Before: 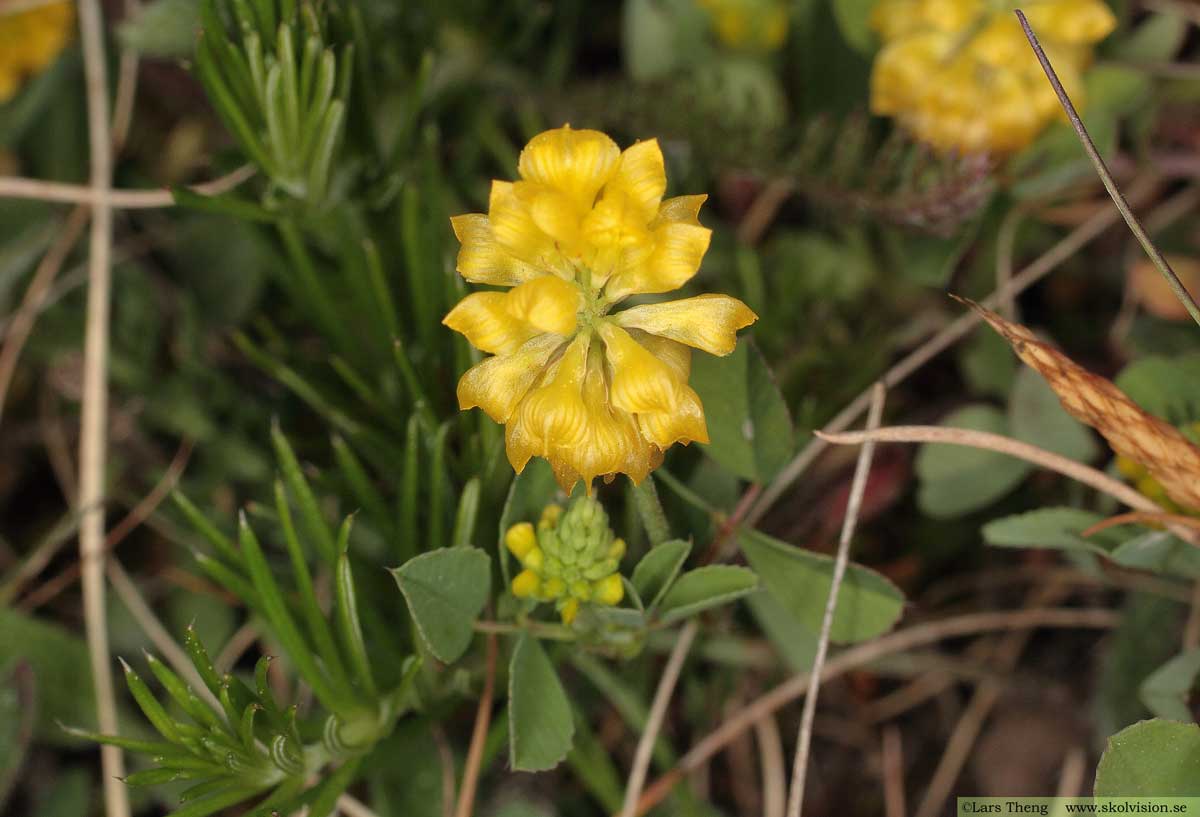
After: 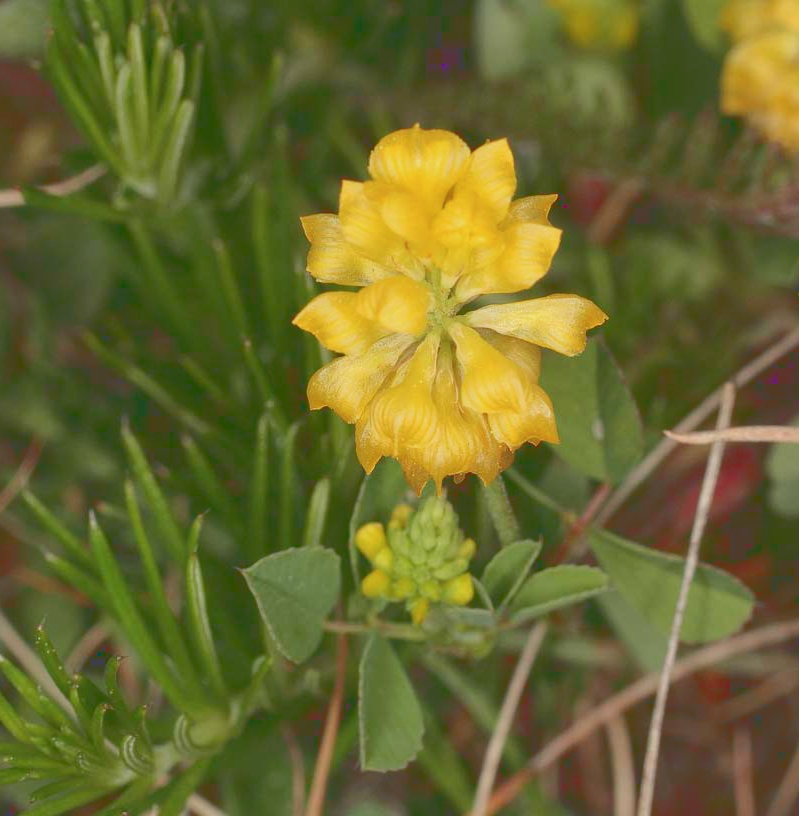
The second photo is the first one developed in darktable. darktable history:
tone curve: curves: ch0 [(0, 0) (0.003, 0.264) (0.011, 0.264) (0.025, 0.265) (0.044, 0.269) (0.069, 0.273) (0.1, 0.28) (0.136, 0.292) (0.177, 0.309) (0.224, 0.336) (0.277, 0.371) (0.335, 0.412) (0.399, 0.469) (0.468, 0.533) (0.543, 0.595) (0.623, 0.66) (0.709, 0.73) (0.801, 0.8) (0.898, 0.854) (1, 1)], color space Lab, linked channels, preserve colors none
crop and rotate: left 12.547%, right 20.858%
contrast brightness saturation: saturation -0.052
